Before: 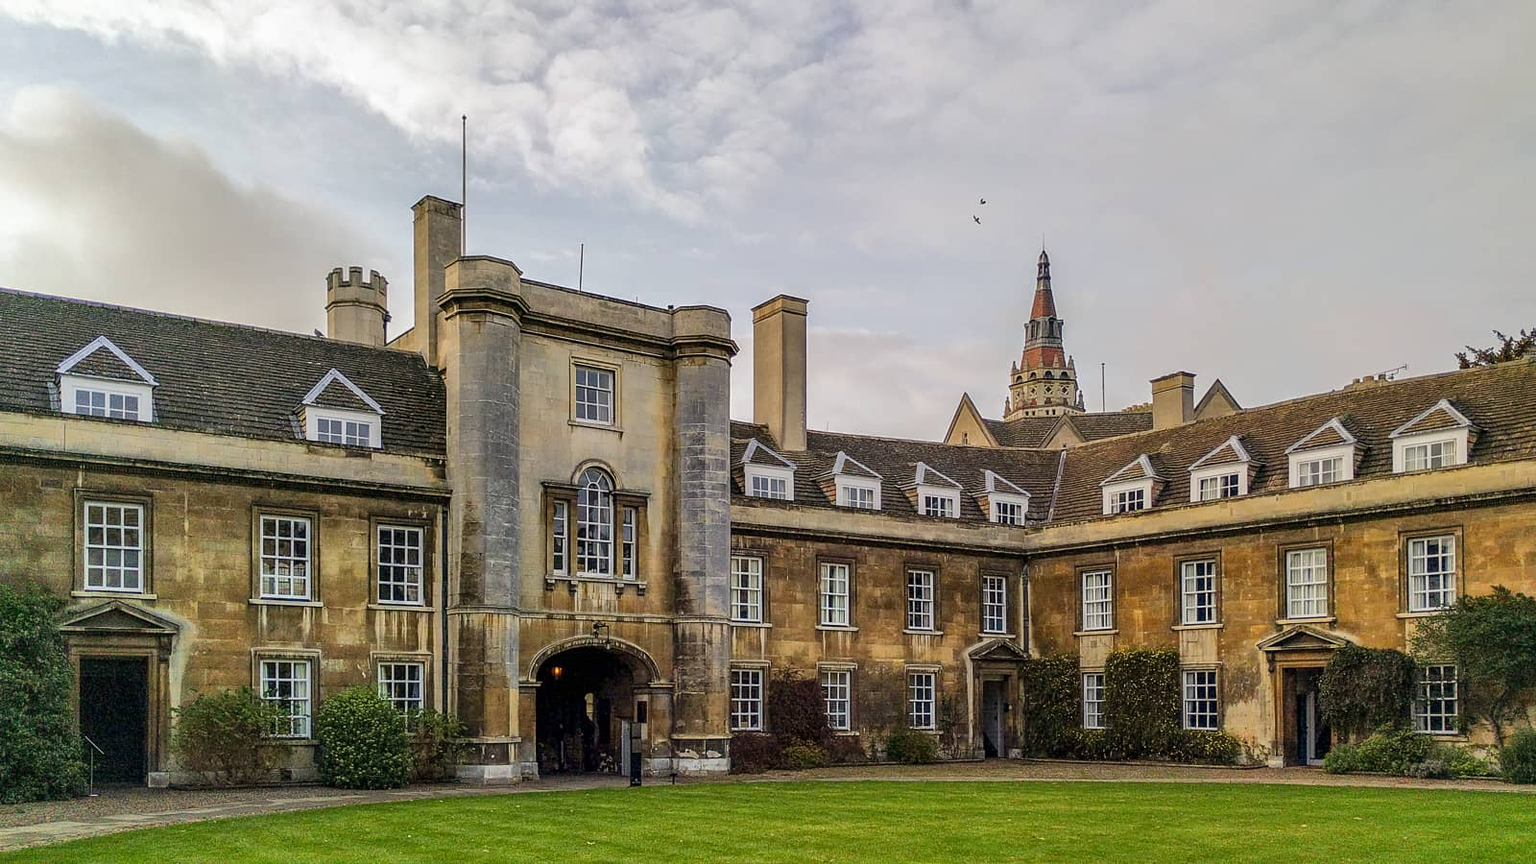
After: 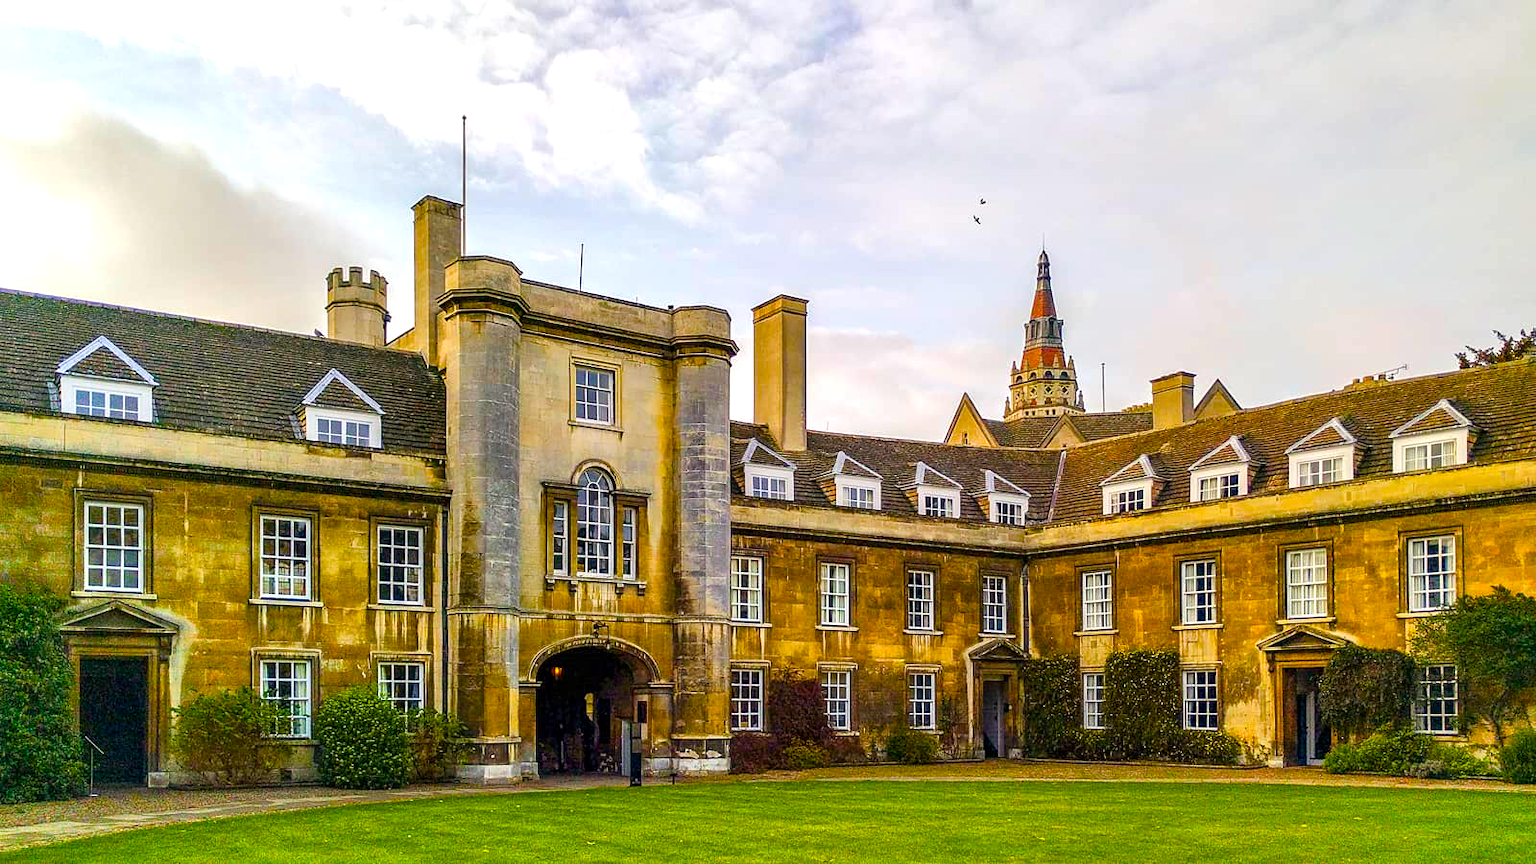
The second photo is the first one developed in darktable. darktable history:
exposure: exposure 0.191 EV, compensate highlight preservation false
color balance rgb: linear chroma grading › shadows 10%, linear chroma grading › highlights 10%, linear chroma grading › global chroma 15%, linear chroma grading › mid-tones 15%, perceptual saturation grading › global saturation 40%, perceptual saturation grading › highlights -25%, perceptual saturation grading › mid-tones 35%, perceptual saturation grading › shadows 35%, perceptual brilliance grading › global brilliance 11.29%, global vibrance 11.29%
